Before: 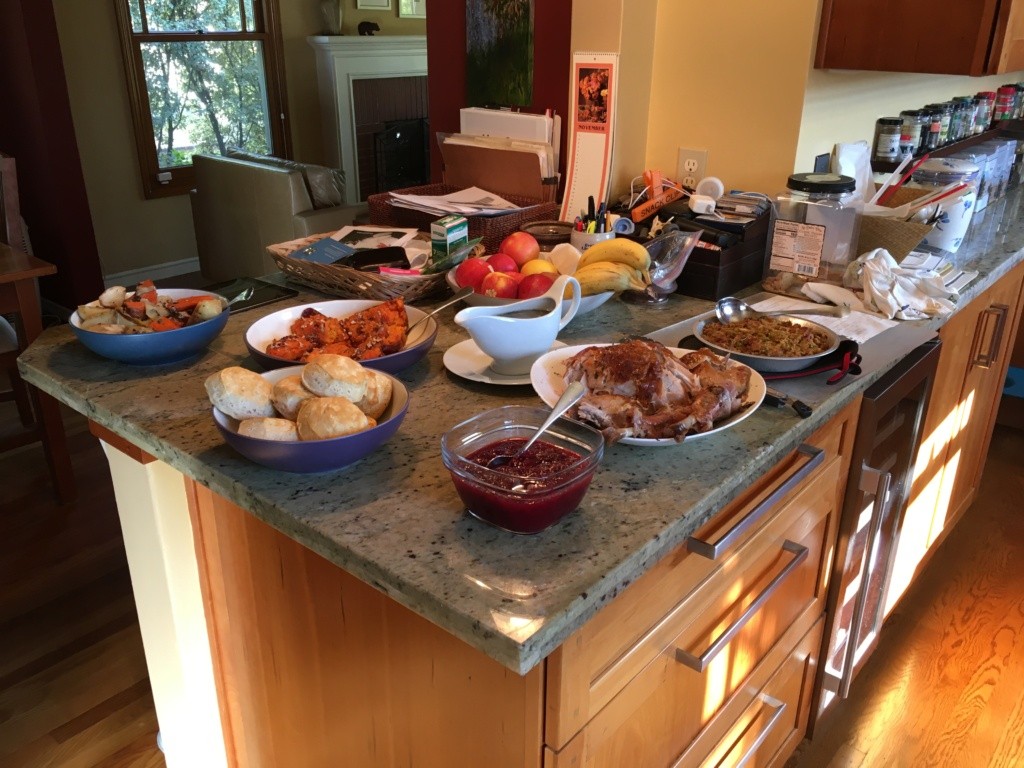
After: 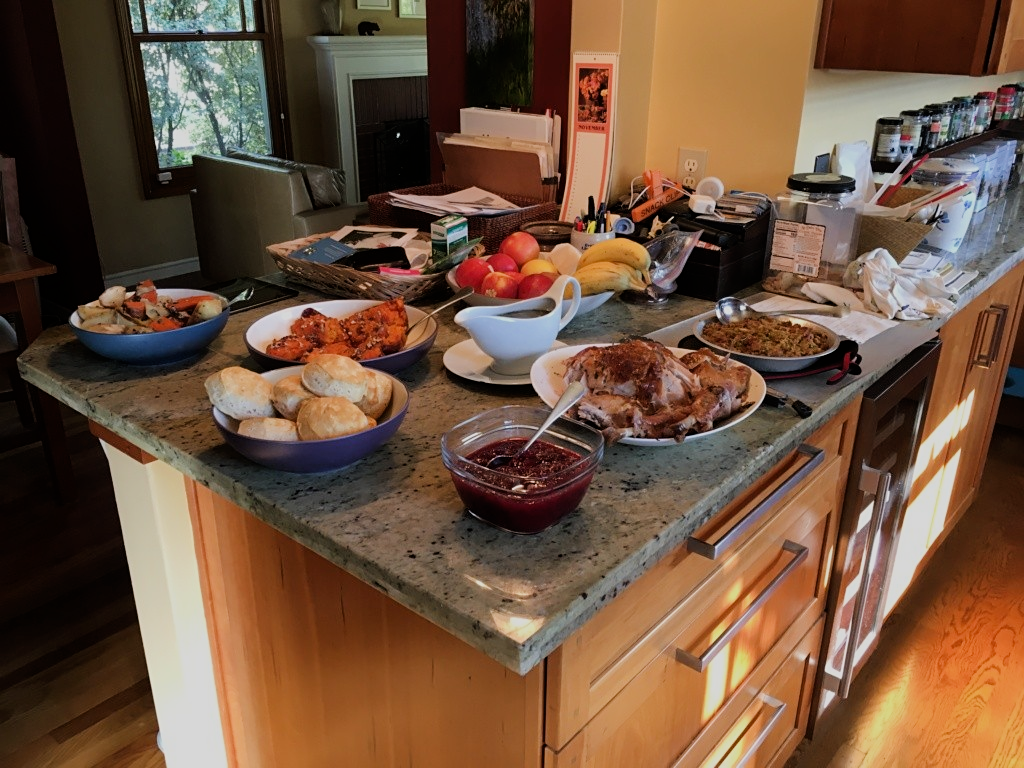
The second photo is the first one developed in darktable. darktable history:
sharpen: amount 0.2
filmic rgb: black relative exposure -7.65 EV, white relative exposure 4.56 EV, hardness 3.61, contrast 1.05
